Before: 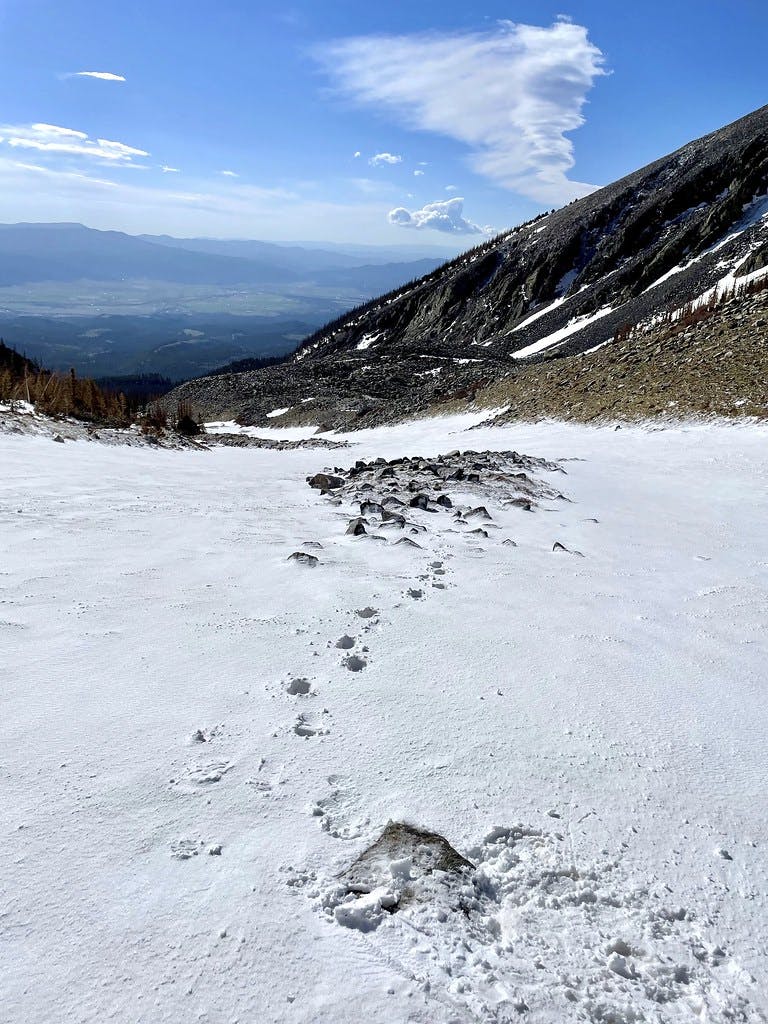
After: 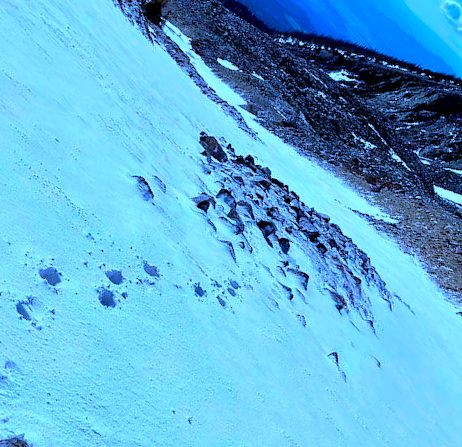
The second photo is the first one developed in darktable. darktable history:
crop and rotate: angle -44.36°, top 16.265%, right 0.843%, bottom 11.714%
color correction: highlights a* -2.65, highlights b* 2.56
color calibration: illuminant custom, x 0.459, y 0.429, temperature 2645.09 K, saturation algorithm version 1 (2020)
